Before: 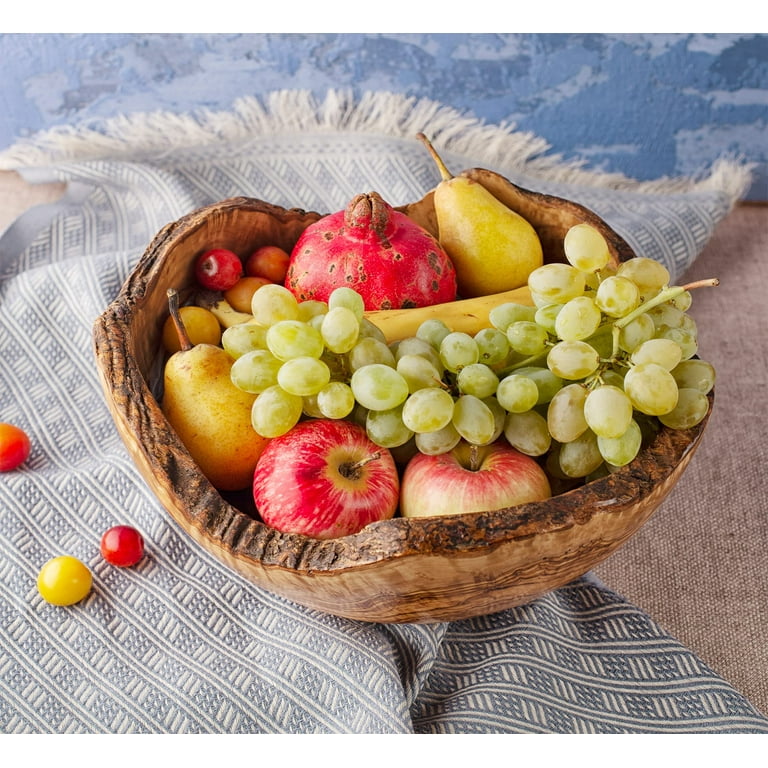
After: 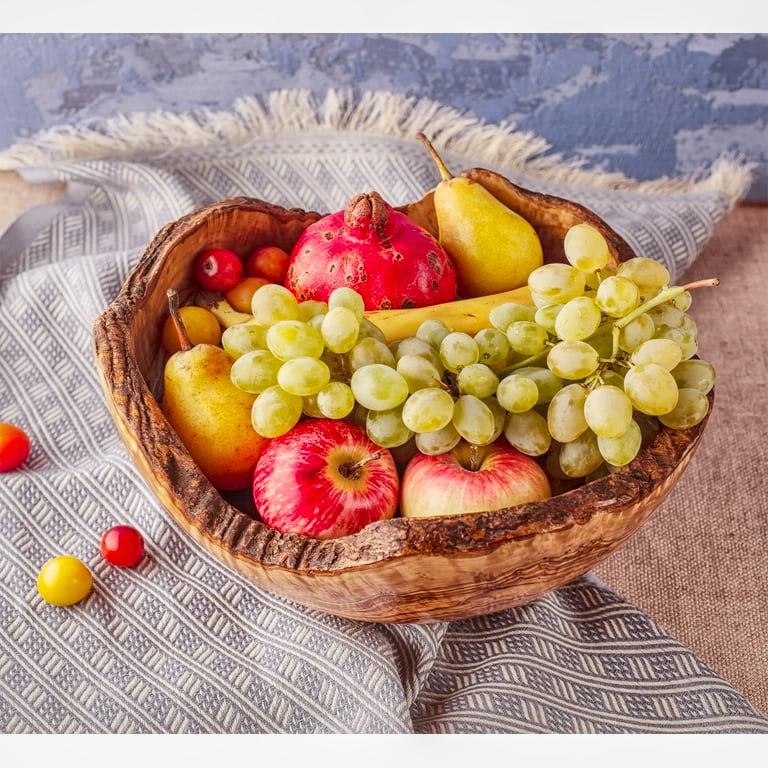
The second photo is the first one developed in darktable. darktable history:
tone curve: curves: ch0 [(0, 0.038) (0.193, 0.212) (0.461, 0.502) (0.634, 0.709) (0.852, 0.89) (1, 0.967)]; ch1 [(0, 0) (0.35, 0.356) (0.45, 0.453) (0.504, 0.503) (0.532, 0.524) (0.558, 0.555) (0.735, 0.762) (1, 1)]; ch2 [(0, 0) (0.281, 0.266) (0.456, 0.469) (0.5, 0.5) (0.533, 0.545) (0.606, 0.598) (0.646, 0.654) (1, 1)], color space Lab, independent channels, preserve colors none
rgb levels: mode RGB, independent channels, levels [[0, 0.474, 1], [0, 0.5, 1], [0, 0.5, 1]]
shadows and highlights: shadows 60, highlights -60
local contrast: highlights 61%, detail 143%, midtone range 0.428
